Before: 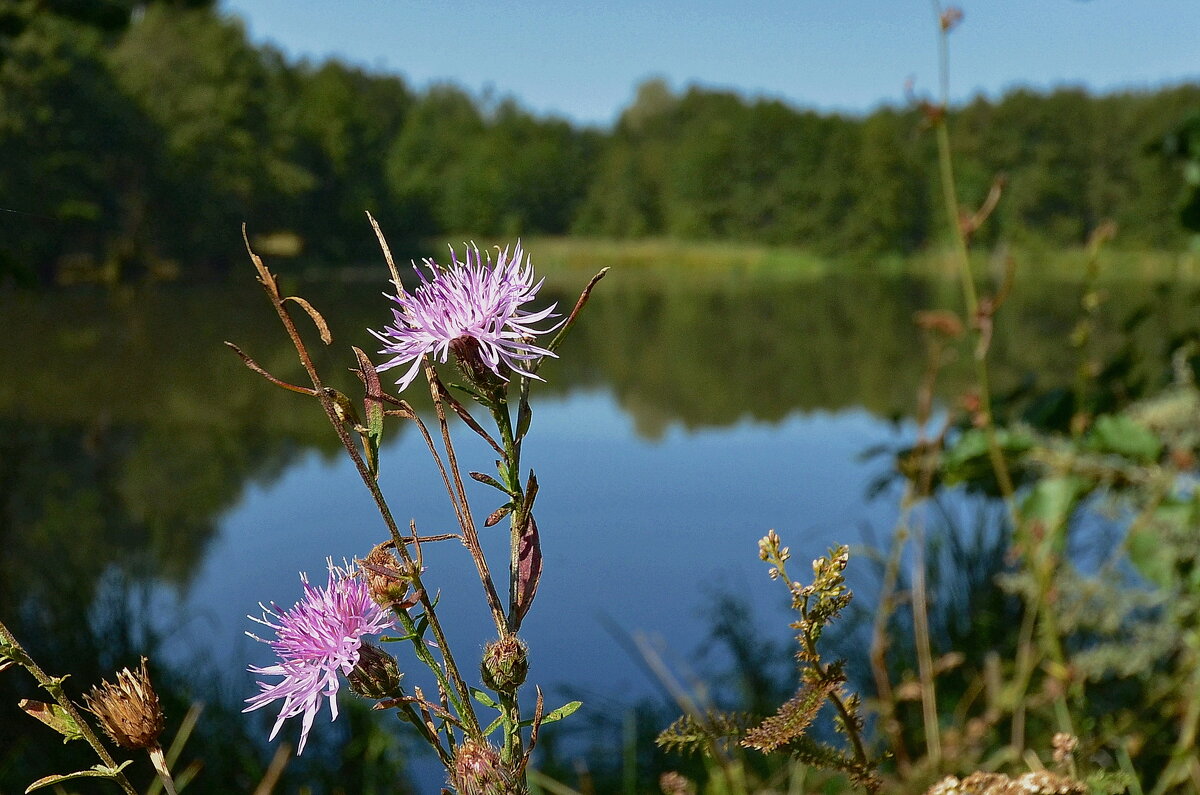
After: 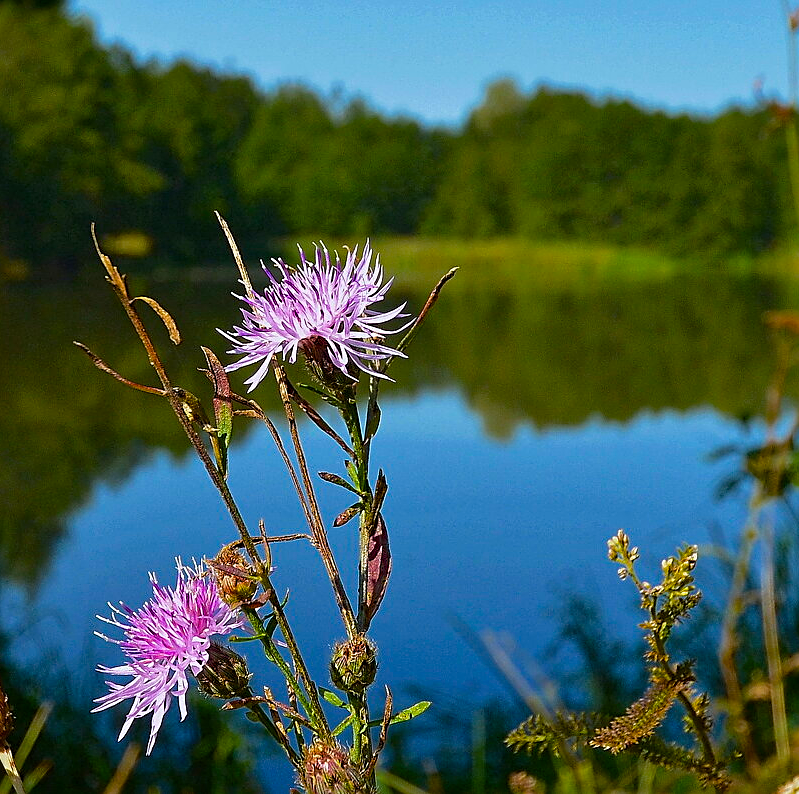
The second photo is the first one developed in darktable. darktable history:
crop and rotate: left 12.648%, right 20.685%
white balance: red 0.982, blue 1.018
color balance rgb: linear chroma grading › global chroma 15%, perceptual saturation grading › global saturation 30%
sharpen: on, module defaults
